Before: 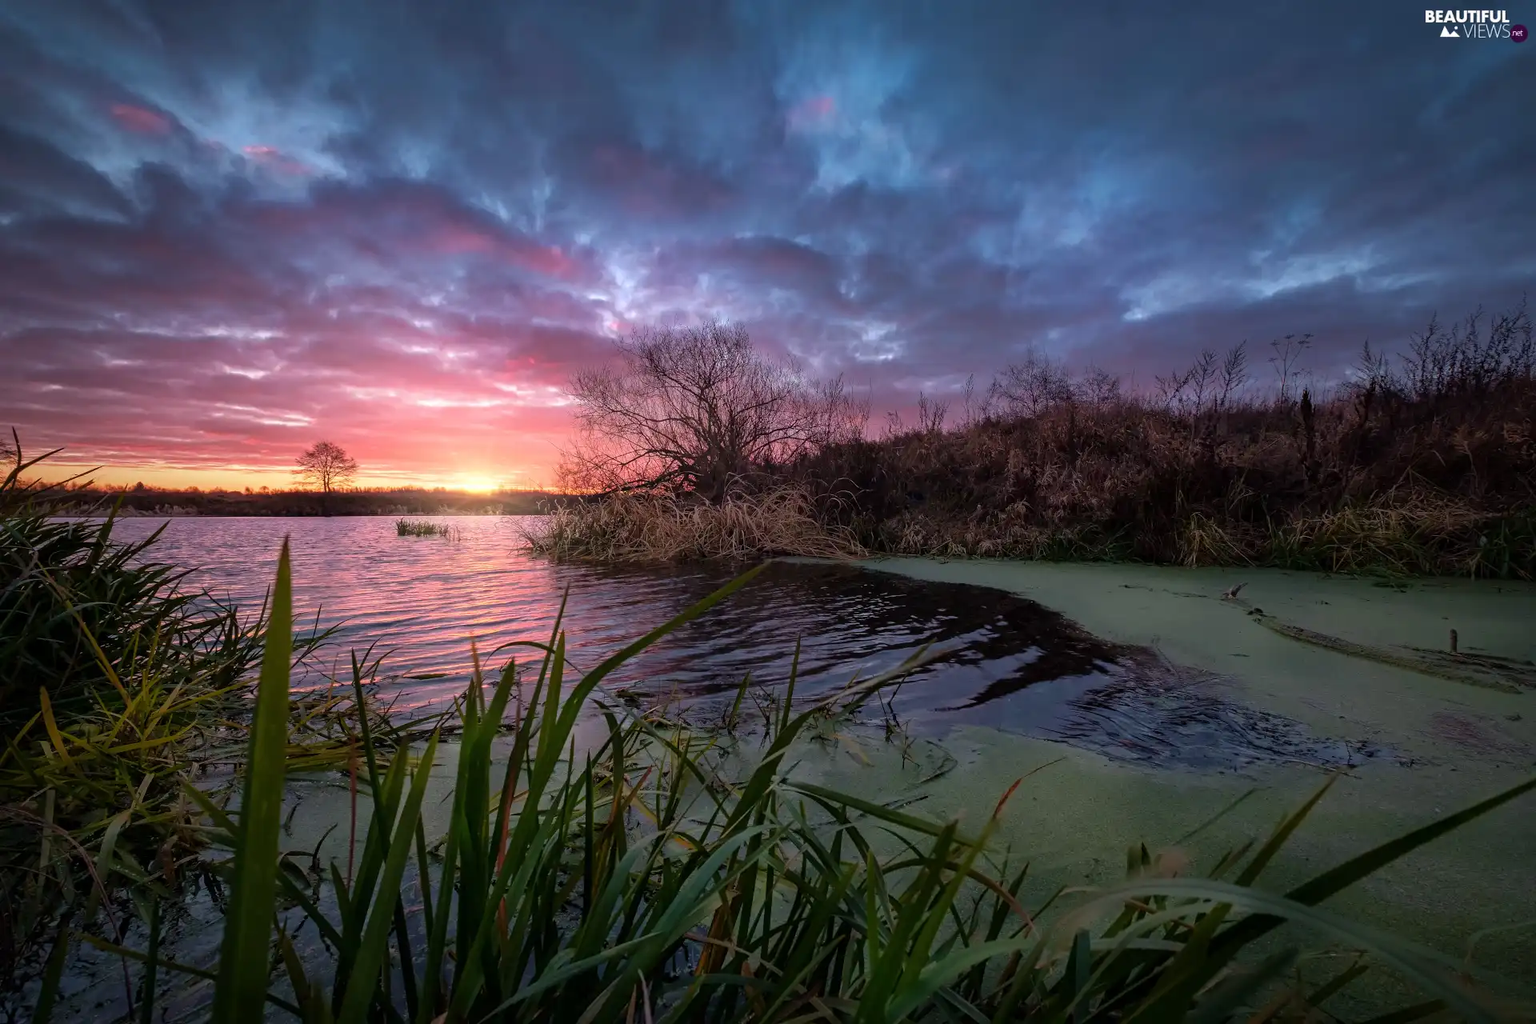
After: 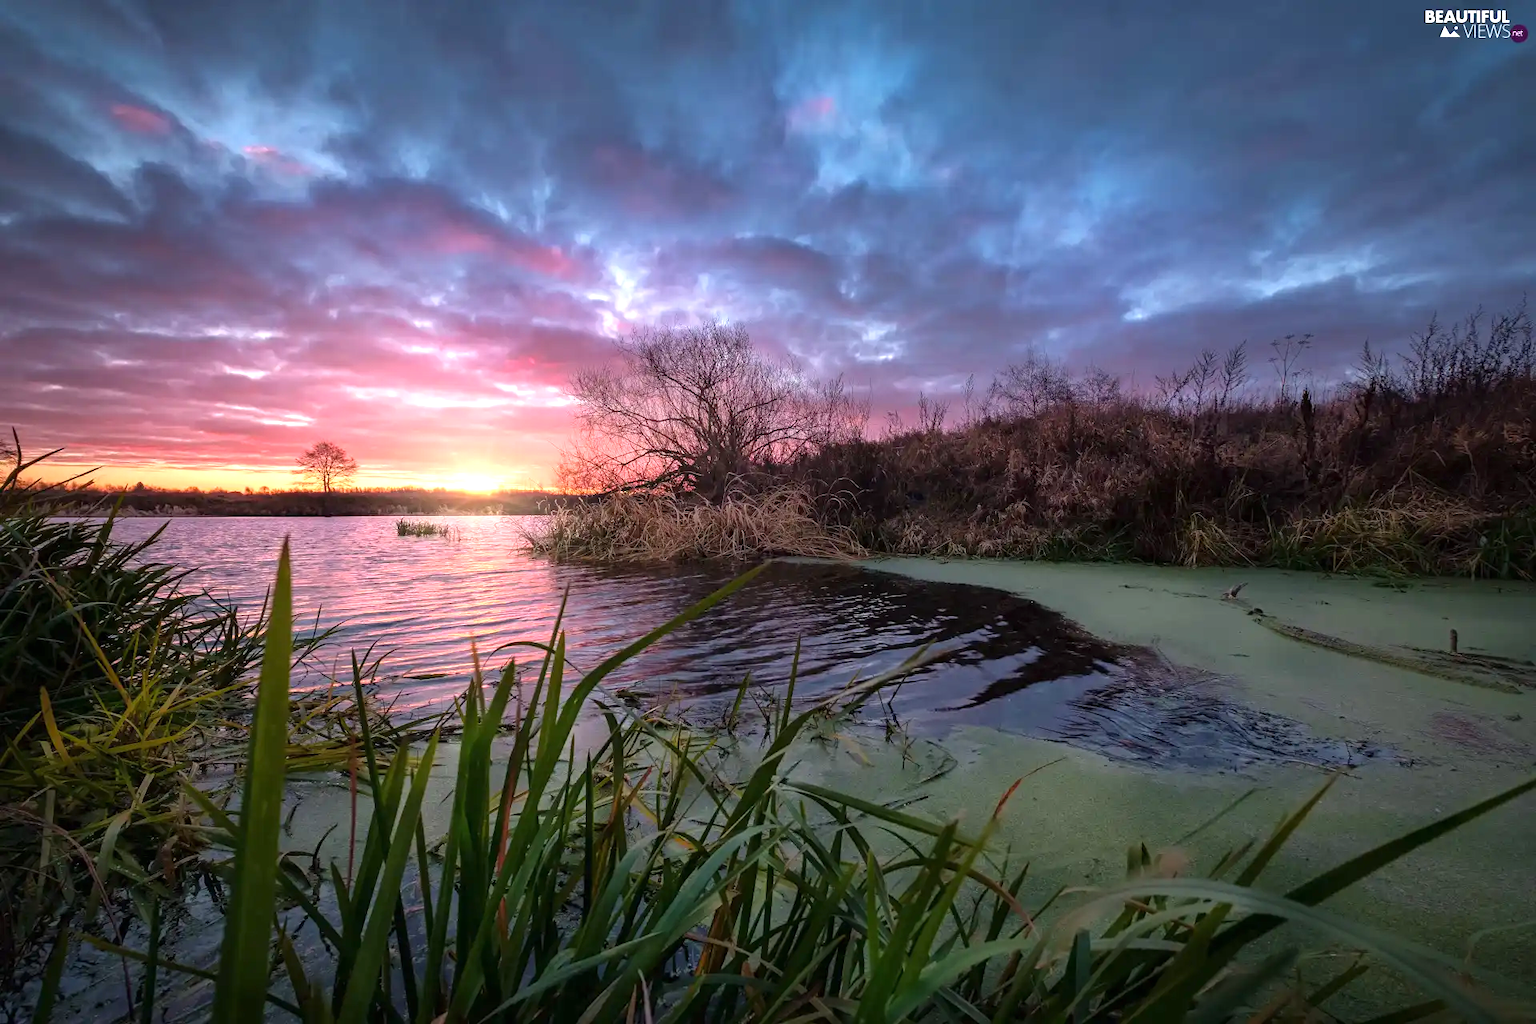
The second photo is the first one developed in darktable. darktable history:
exposure: black level correction 0, exposure 0.702 EV, compensate highlight preservation false
